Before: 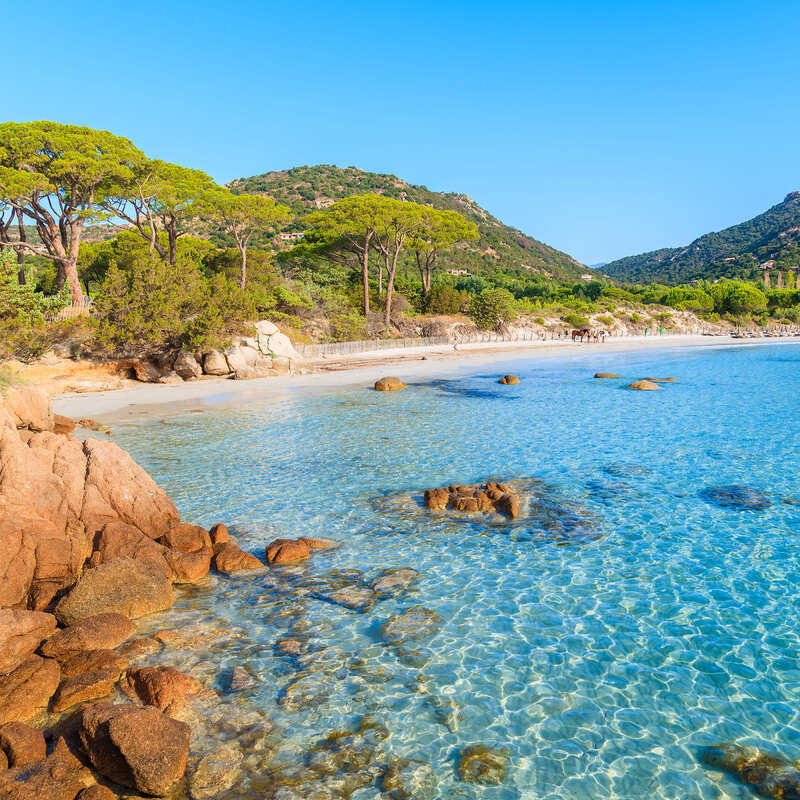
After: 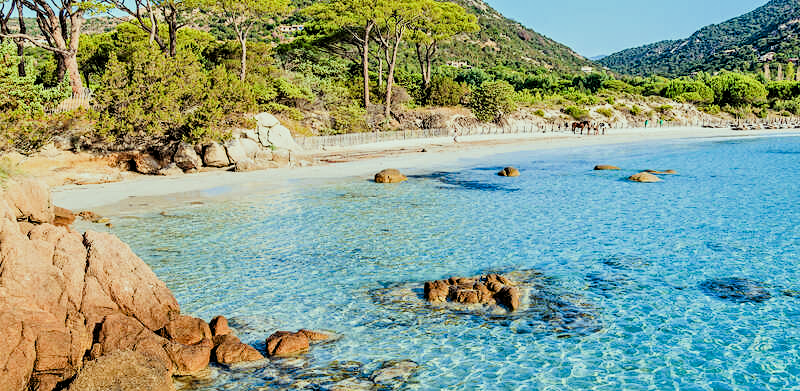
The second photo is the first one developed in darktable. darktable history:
crop and rotate: top 26.109%, bottom 24.92%
filmic rgb: black relative exposure -7.65 EV, white relative exposure 4.56 EV, hardness 3.61
contrast equalizer: octaves 7, y [[0.5, 0.542, 0.583, 0.625, 0.667, 0.708], [0.5 ×6], [0.5 ×6], [0 ×6], [0 ×6]]
tone equalizer: -8 EV -0.45 EV, -7 EV -0.381 EV, -6 EV -0.313 EV, -5 EV -0.228 EV, -3 EV 0.221 EV, -2 EV 0.316 EV, -1 EV 0.412 EV, +0 EV 0.414 EV, mask exposure compensation -0.496 EV
color correction: highlights a* -7.86, highlights b* 3.32
